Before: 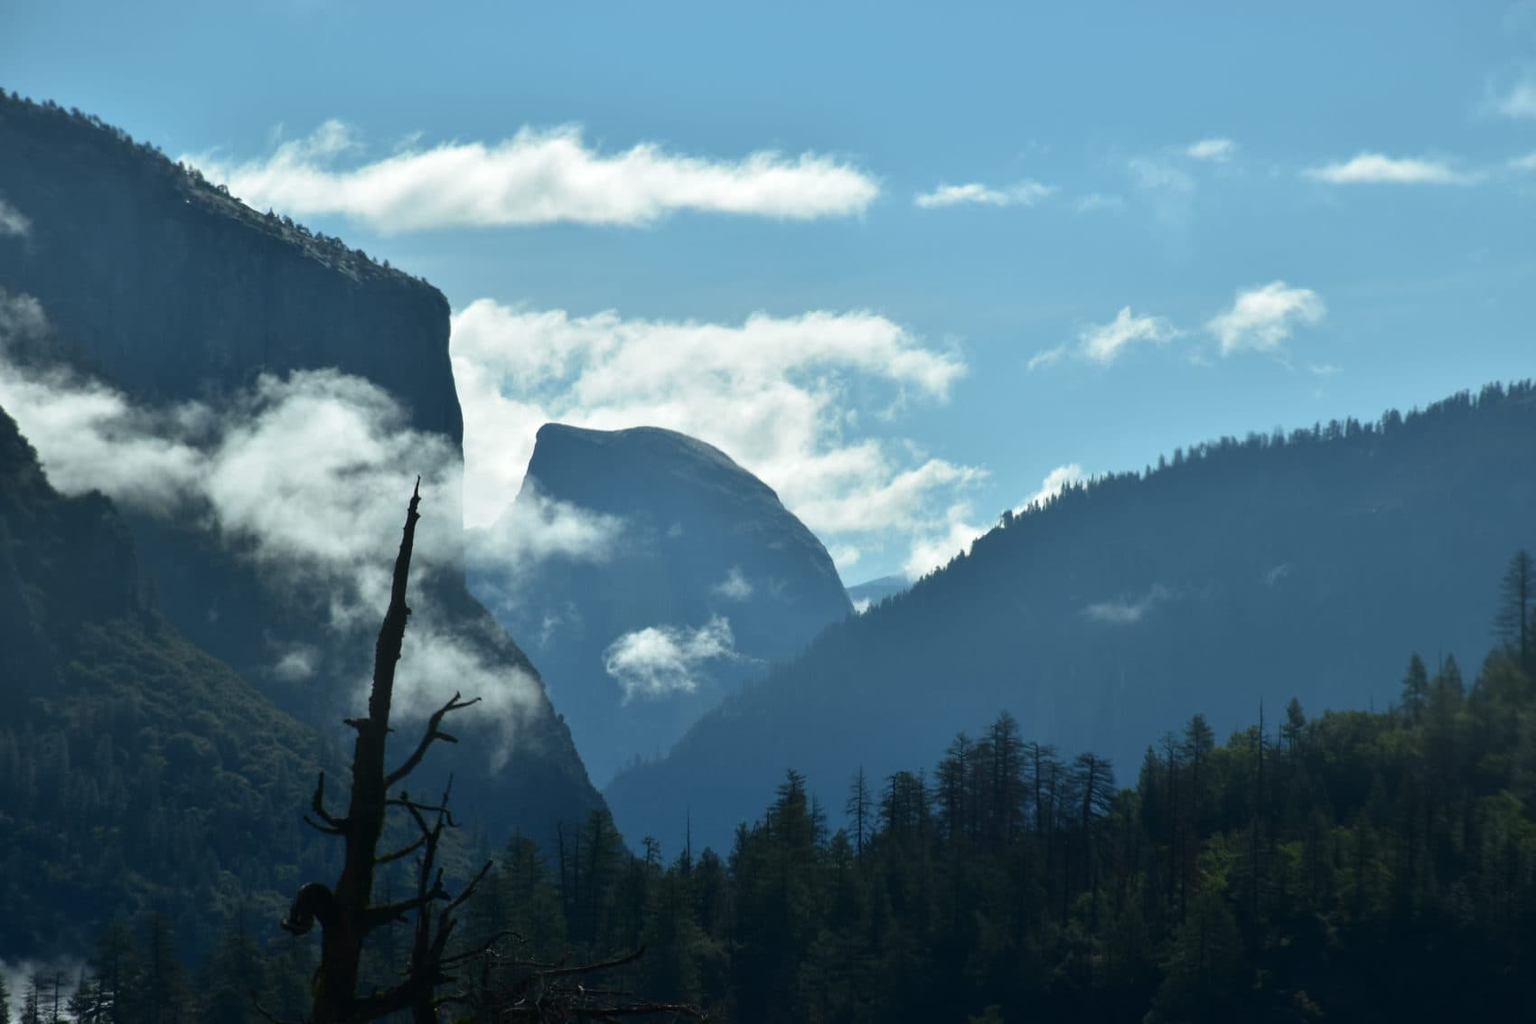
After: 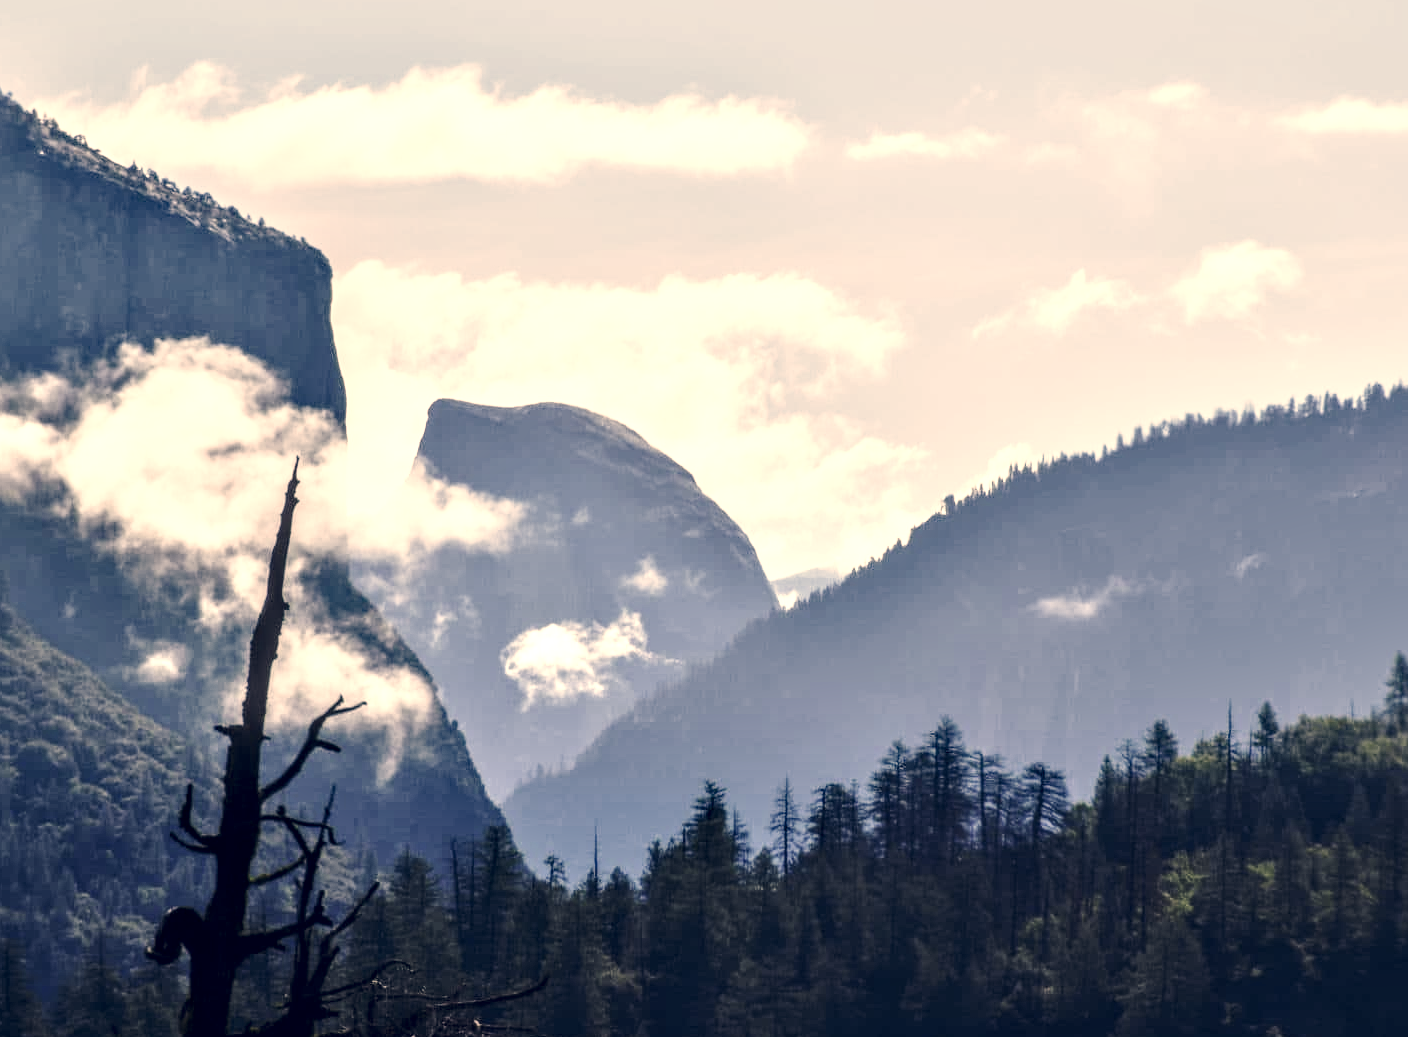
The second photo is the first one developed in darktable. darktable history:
crop: left 9.807%, top 6.259%, right 7.334%, bottom 2.177%
exposure: black level correction 0, exposure 0.5 EV, compensate highlight preservation false
local contrast: highlights 0%, shadows 0%, detail 182%
base curve: curves: ch0 [(0, 0) (0.028, 0.03) (0.121, 0.232) (0.46, 0.748) (0.859, 0.968) (1, 1)], preserve colors none
color correction: highlights a* 19.59, highlights b* 27.49, shadows a* 3.46, shadows b* -17.28, saturation 0.73
rotate and perspective: automatic cropping off
